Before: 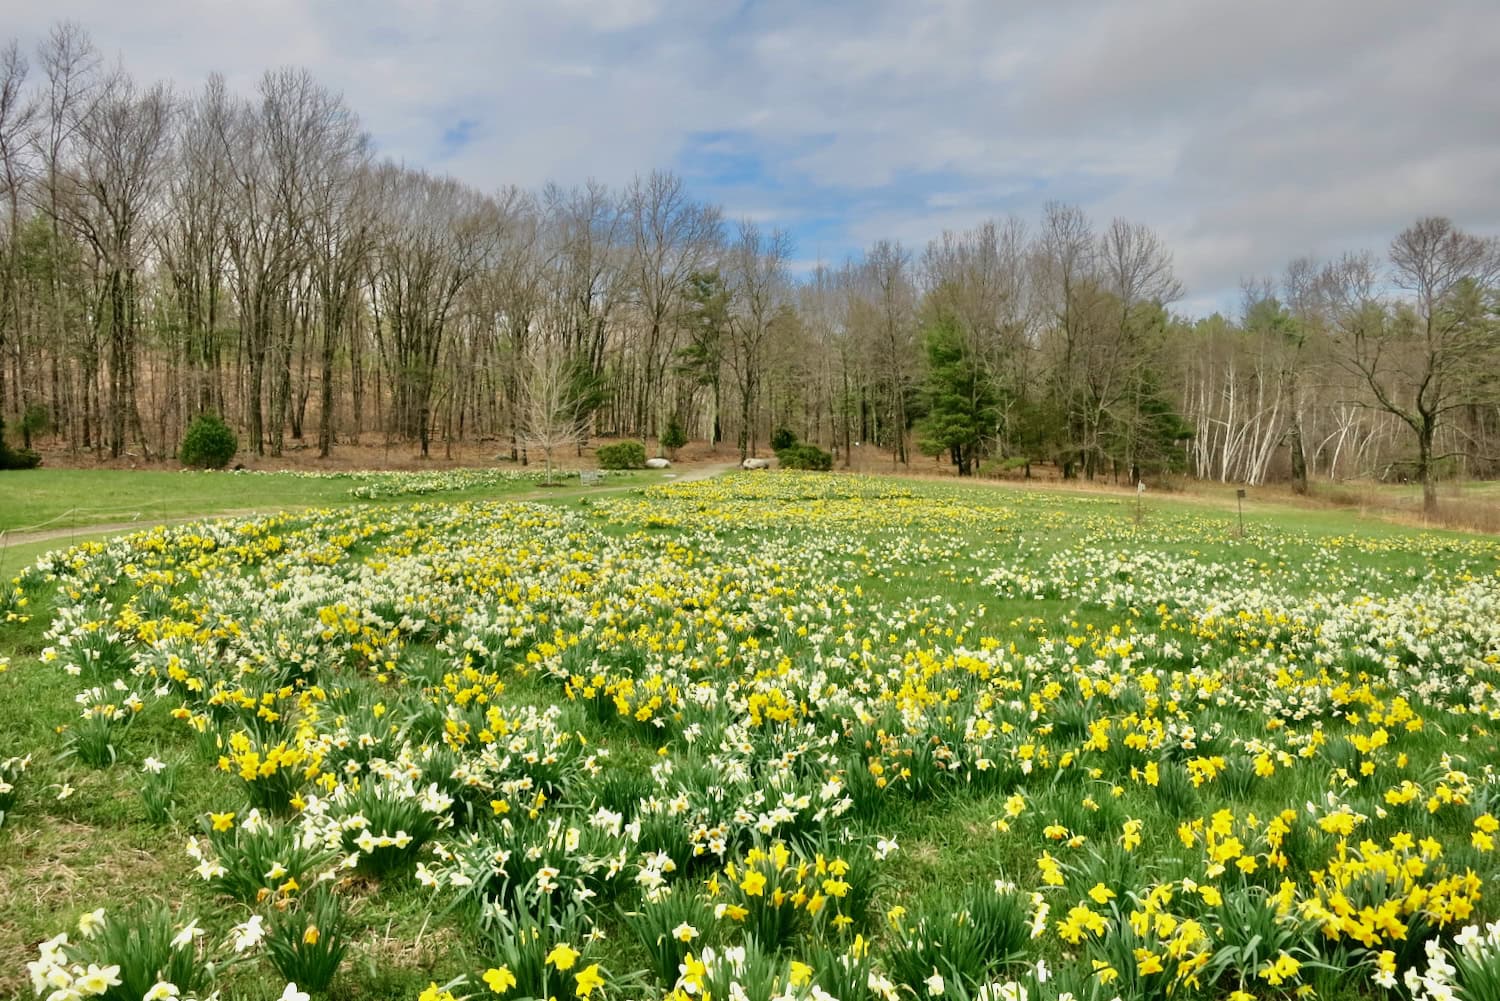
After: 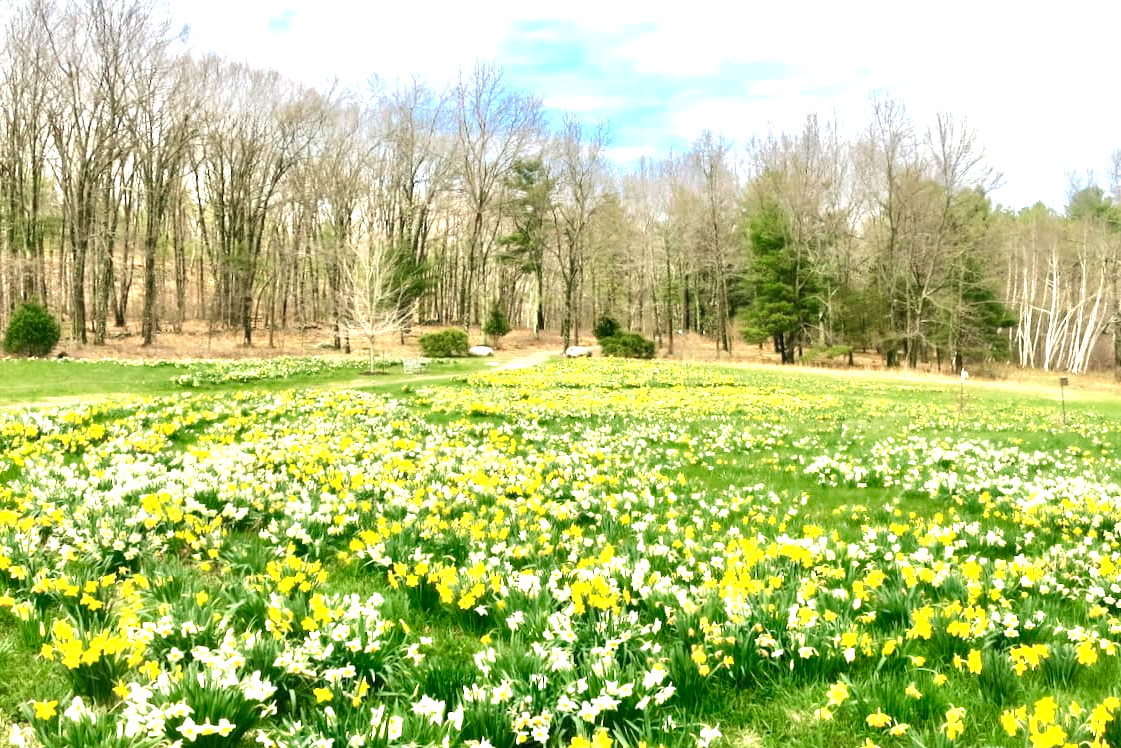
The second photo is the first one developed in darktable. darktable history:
color zones: curves: ch0 [(0, 0.558) (0.143, 0.548) (0.286, 0.447) (0.429, 0.259) (0.571, 0.5) (0.714, 0.5) (0.857, 0.593) (1, 0.558)]; ch1 [(0, 0.543) (0.01, 0.544) (0.12, 0.492) (0.248, 0.458) (0.5, 0.534) (0.748, 0.5) (0.99, 0.469) (1, 0.543)]; ch2 [(0, 0.507) (0.143, 0.522) (0.286, 0.505) (0.429, 0.5) (0.571, 0.5) (0.714, 0.5) (0.857, 0.5) (1, 0.507)]
exposure: black level correction 0, exposure 1.6 EV, compensate exposure bias true, compensate highlight preservation false
crop and rotate: left 11.831%, top 11.346%, right 13.429%, bottom 13.899%
